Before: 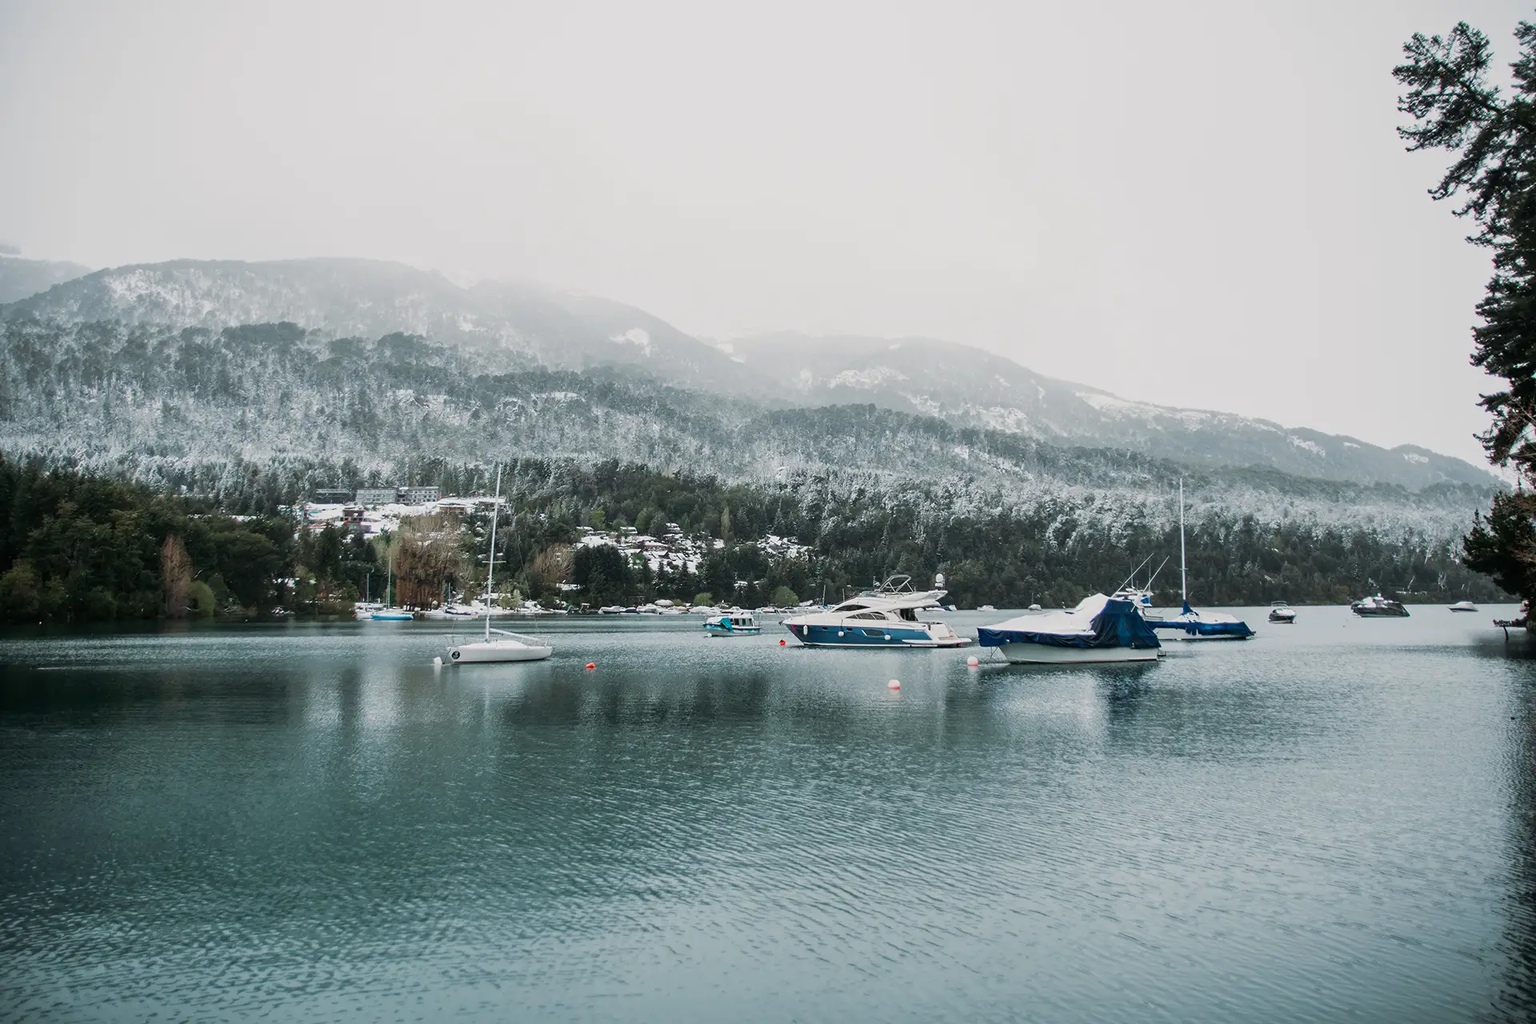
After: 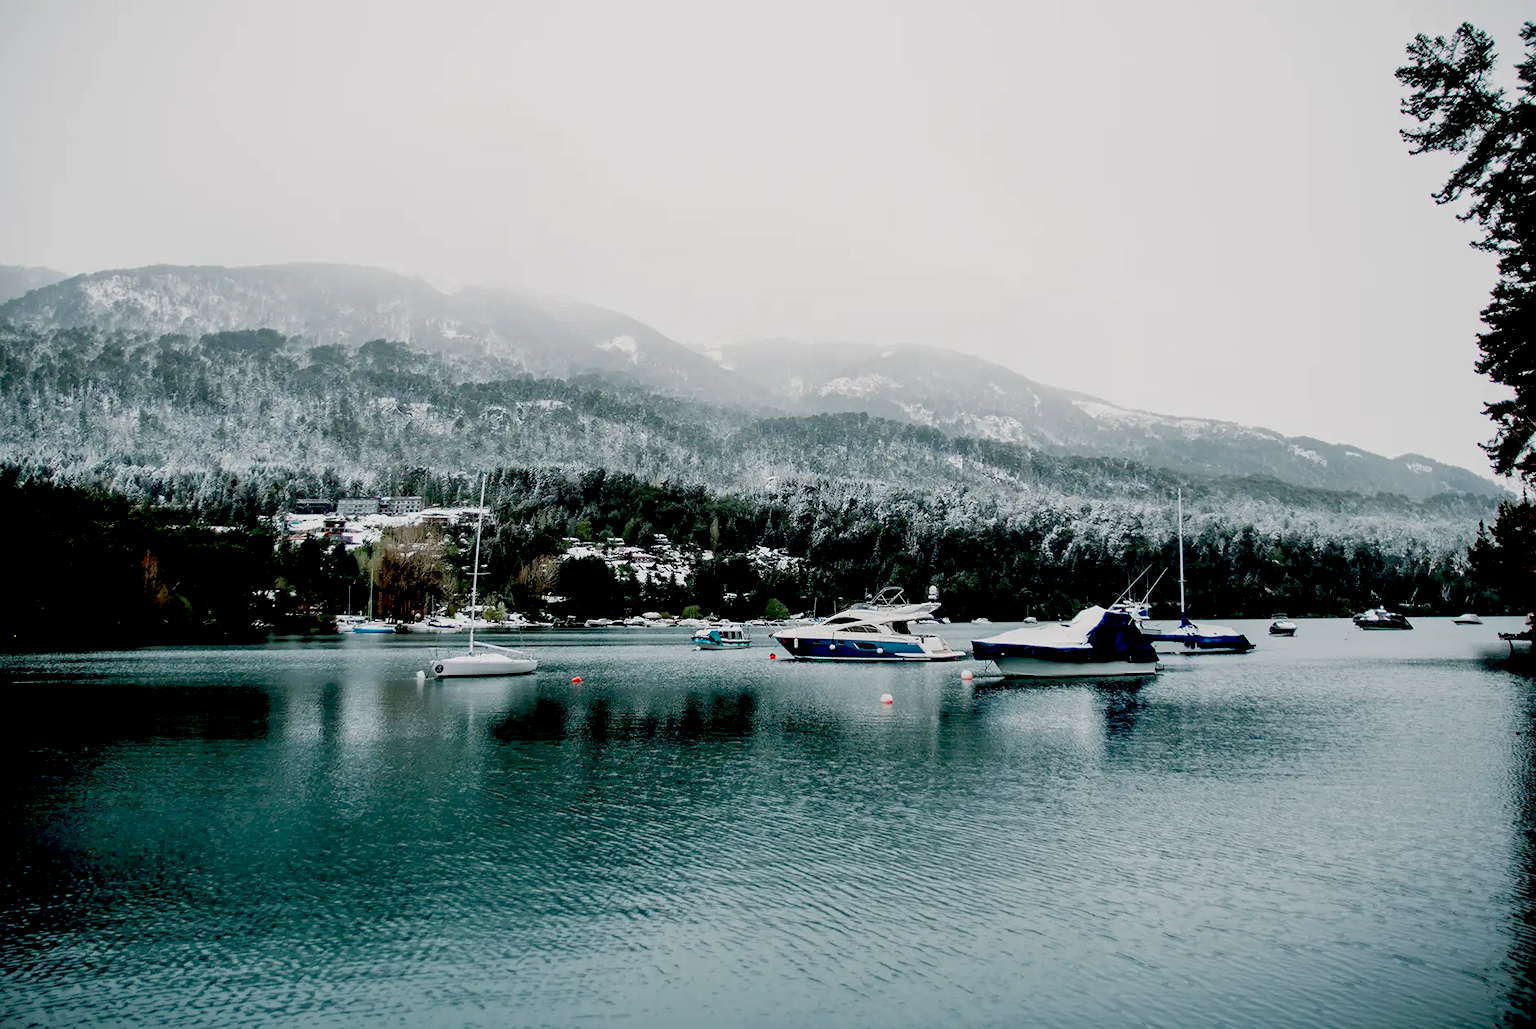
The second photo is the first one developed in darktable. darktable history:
exposure: black level correction 0.058, compensate highlight preservation false
crop: left 1.719%, right 0.287%, bottom 1.456%
